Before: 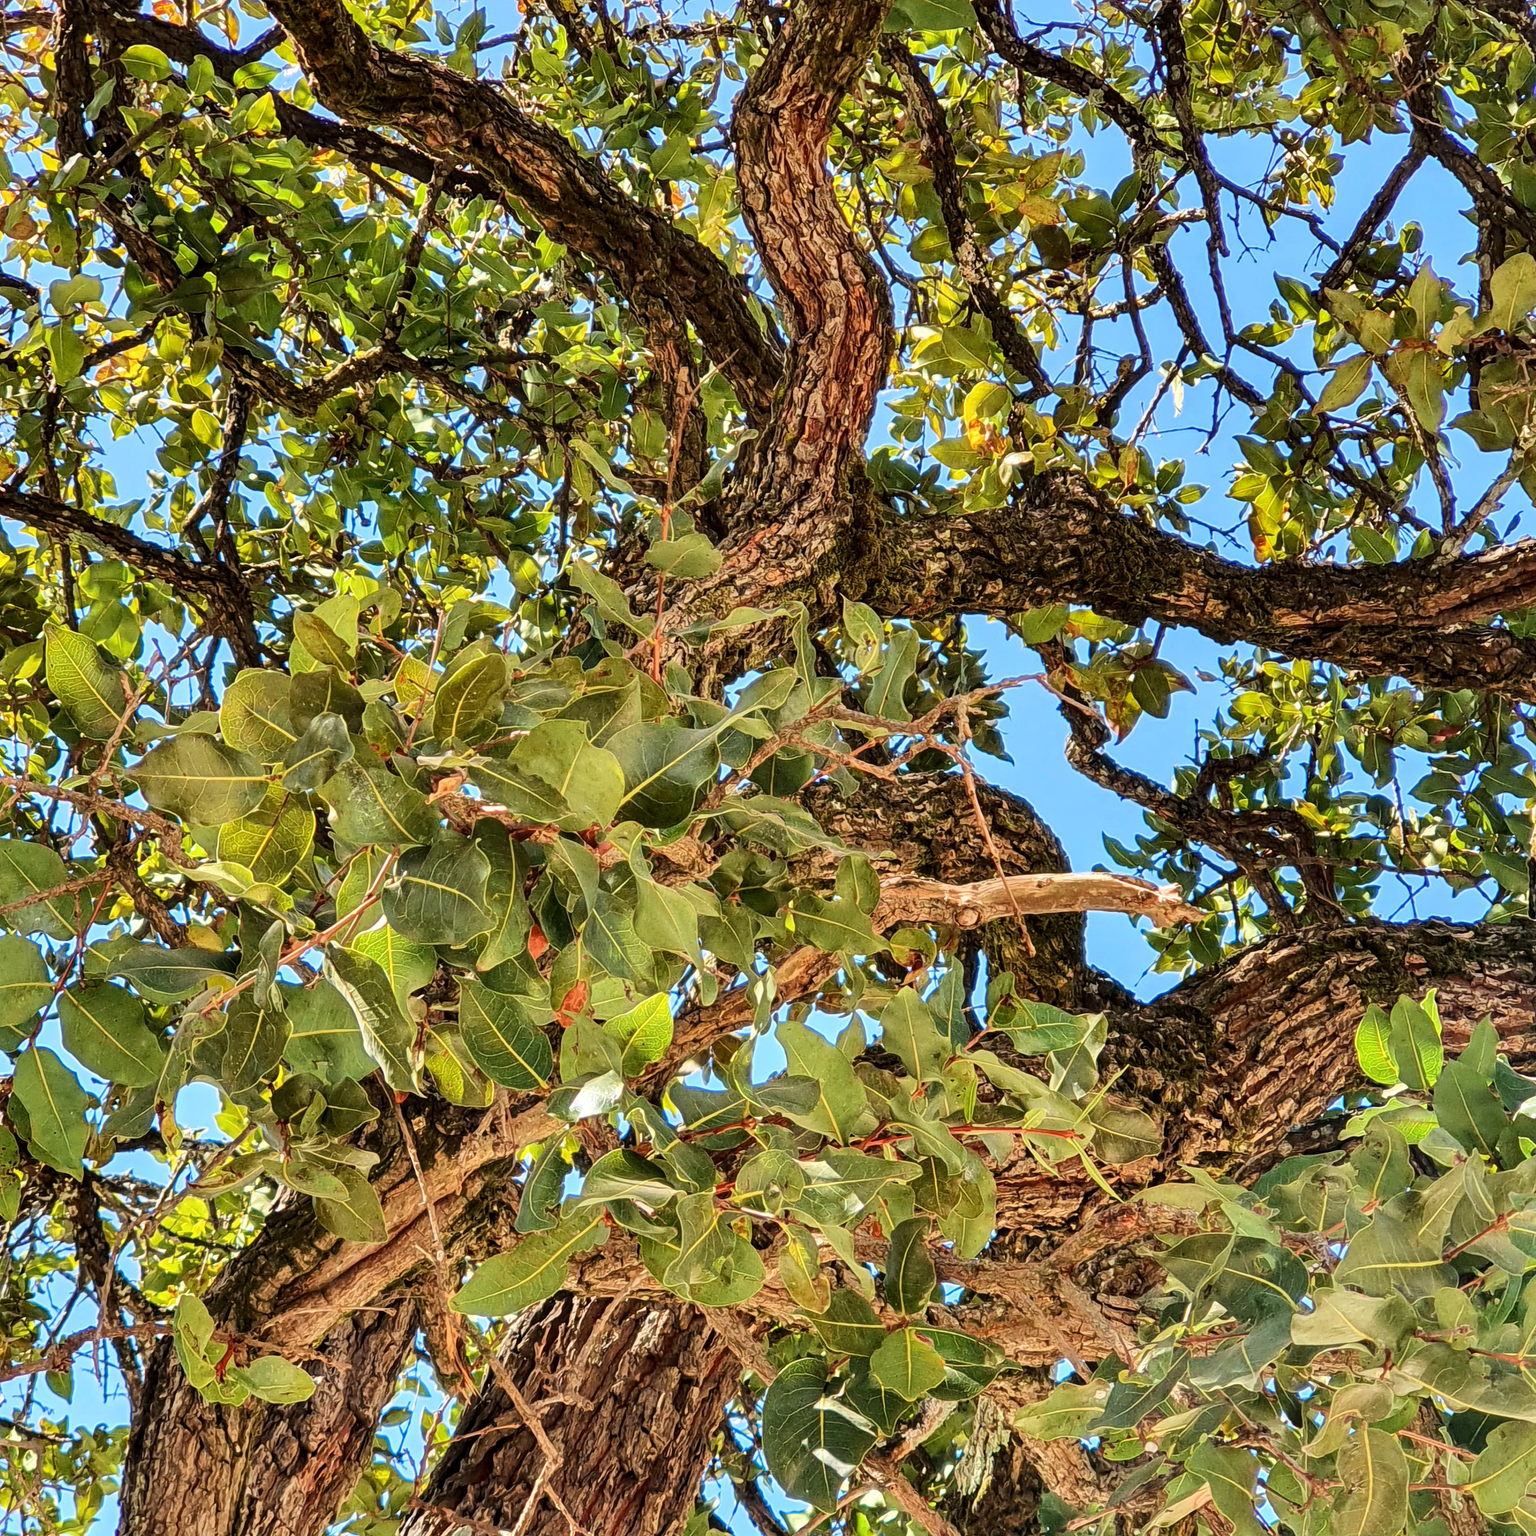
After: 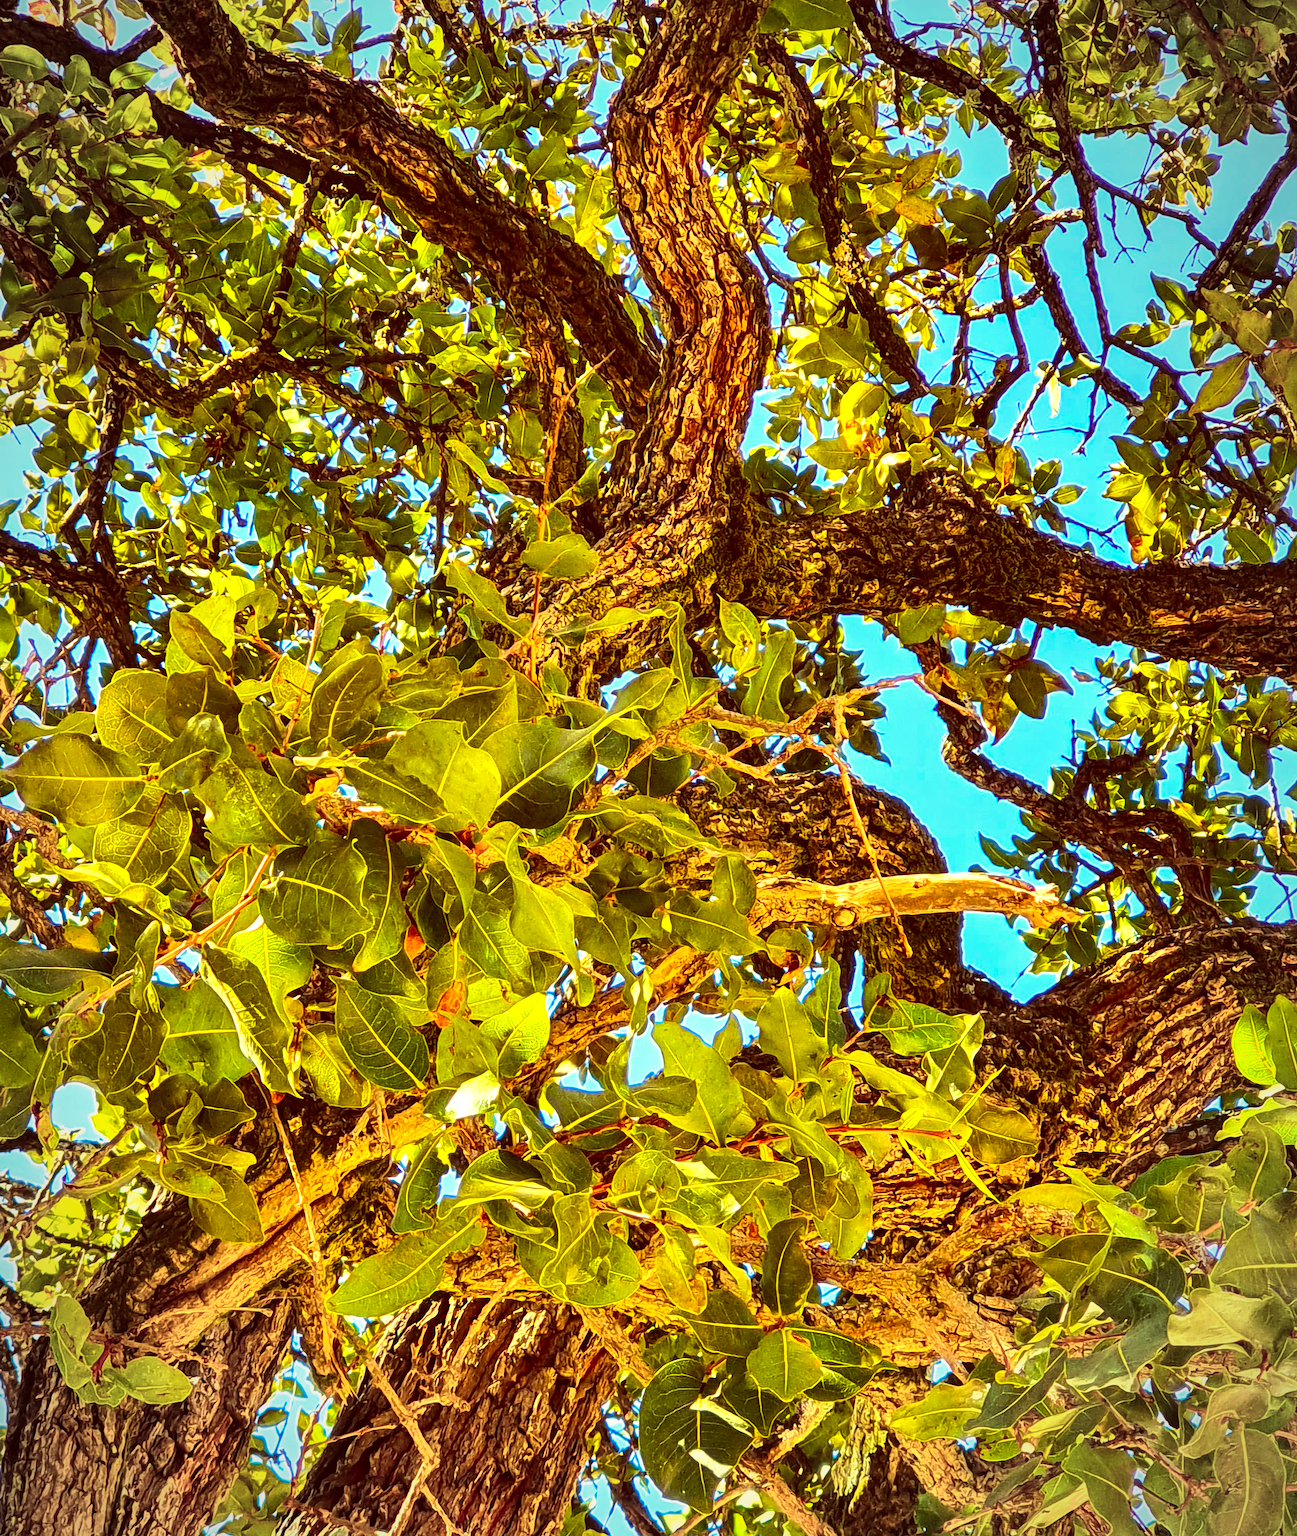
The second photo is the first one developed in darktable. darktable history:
color correction: highlights a* -7.23, highlights b* -0.206, shadows a* 20.63, shadows b* 11.85
levels: mode automatic, levels [0.018, 0.493, 1]
velvia: on, module defaults
color balance rgb: highlights gain › chroma 8.009%, highlights gain › hue 85.88°, global offset › luminance 0.497%, global offset › hue 170.18°, linear chroma grading › global chroma 20.081%, perceptual saturation grading › global saturation 31.002%, perceptual brilliance grading › highlights 15.372%, perceptual brilliance grading › shadows -14.133%
vignetting: brightness -0.413, saturation -0.309, automatic ratio true
crop: left 8.078%, right 7.487%
exposure: exposure 0.128 EV, compensate exposure bias true, compensate highlight preservation false
color zones: curves: ch0 [(0.11, 0.396) (0.195, 0.36) (0.25, 0.5) (0.303, 0.412) (0.357, 0.544) (0.75, 0.5) (0.967, 0.328)]; ch1 [(0, 0.468) (0.112, 0.512) (0.202, 0.6) (0.25, 0.5) (0.307, 0.352) (0.357, 0.544) (0.75, 0.5) (0.963, 0.524)], mix -137.22%
